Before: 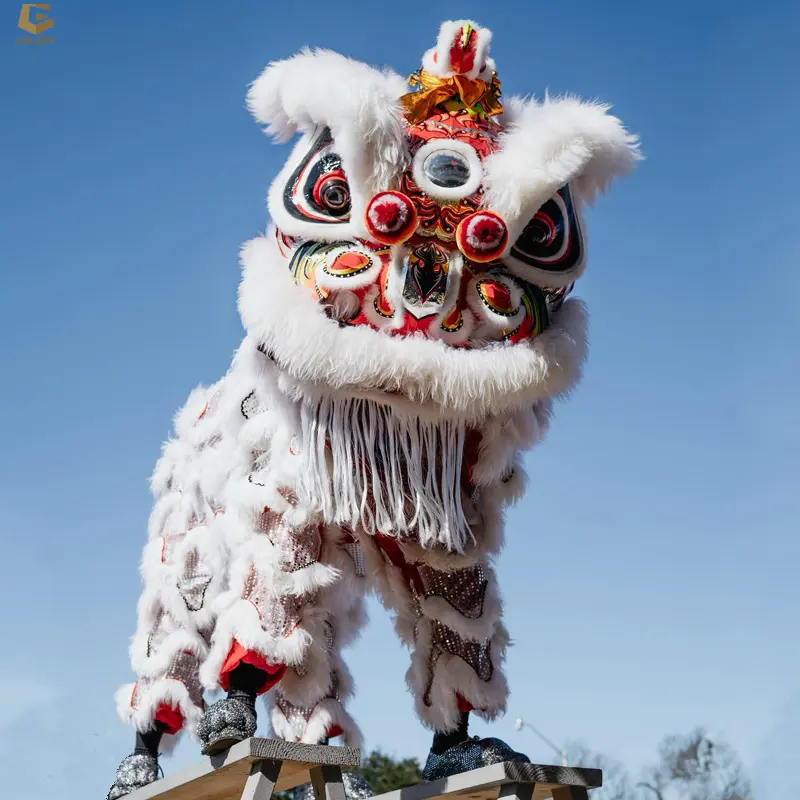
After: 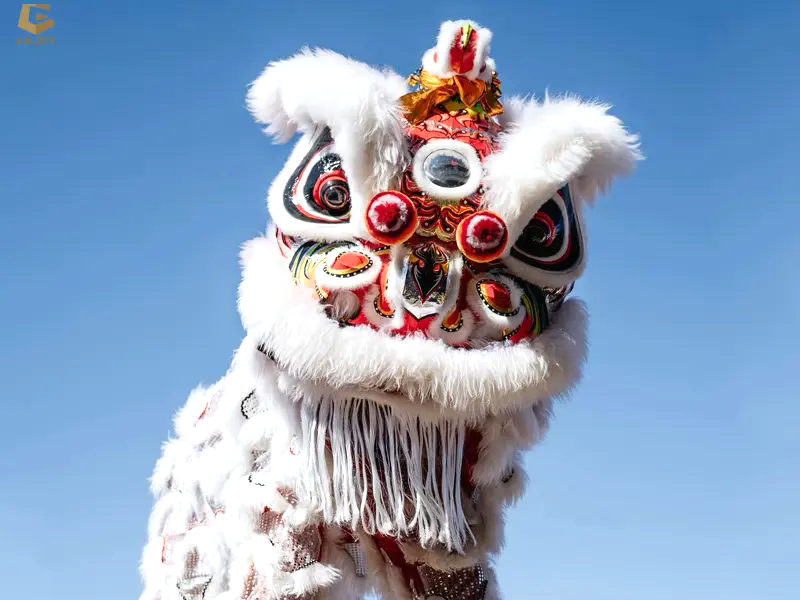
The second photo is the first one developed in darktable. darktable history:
crop: bottom 24.967%
exposure: exposure 0.367 EV, compensate highlight preservation false
